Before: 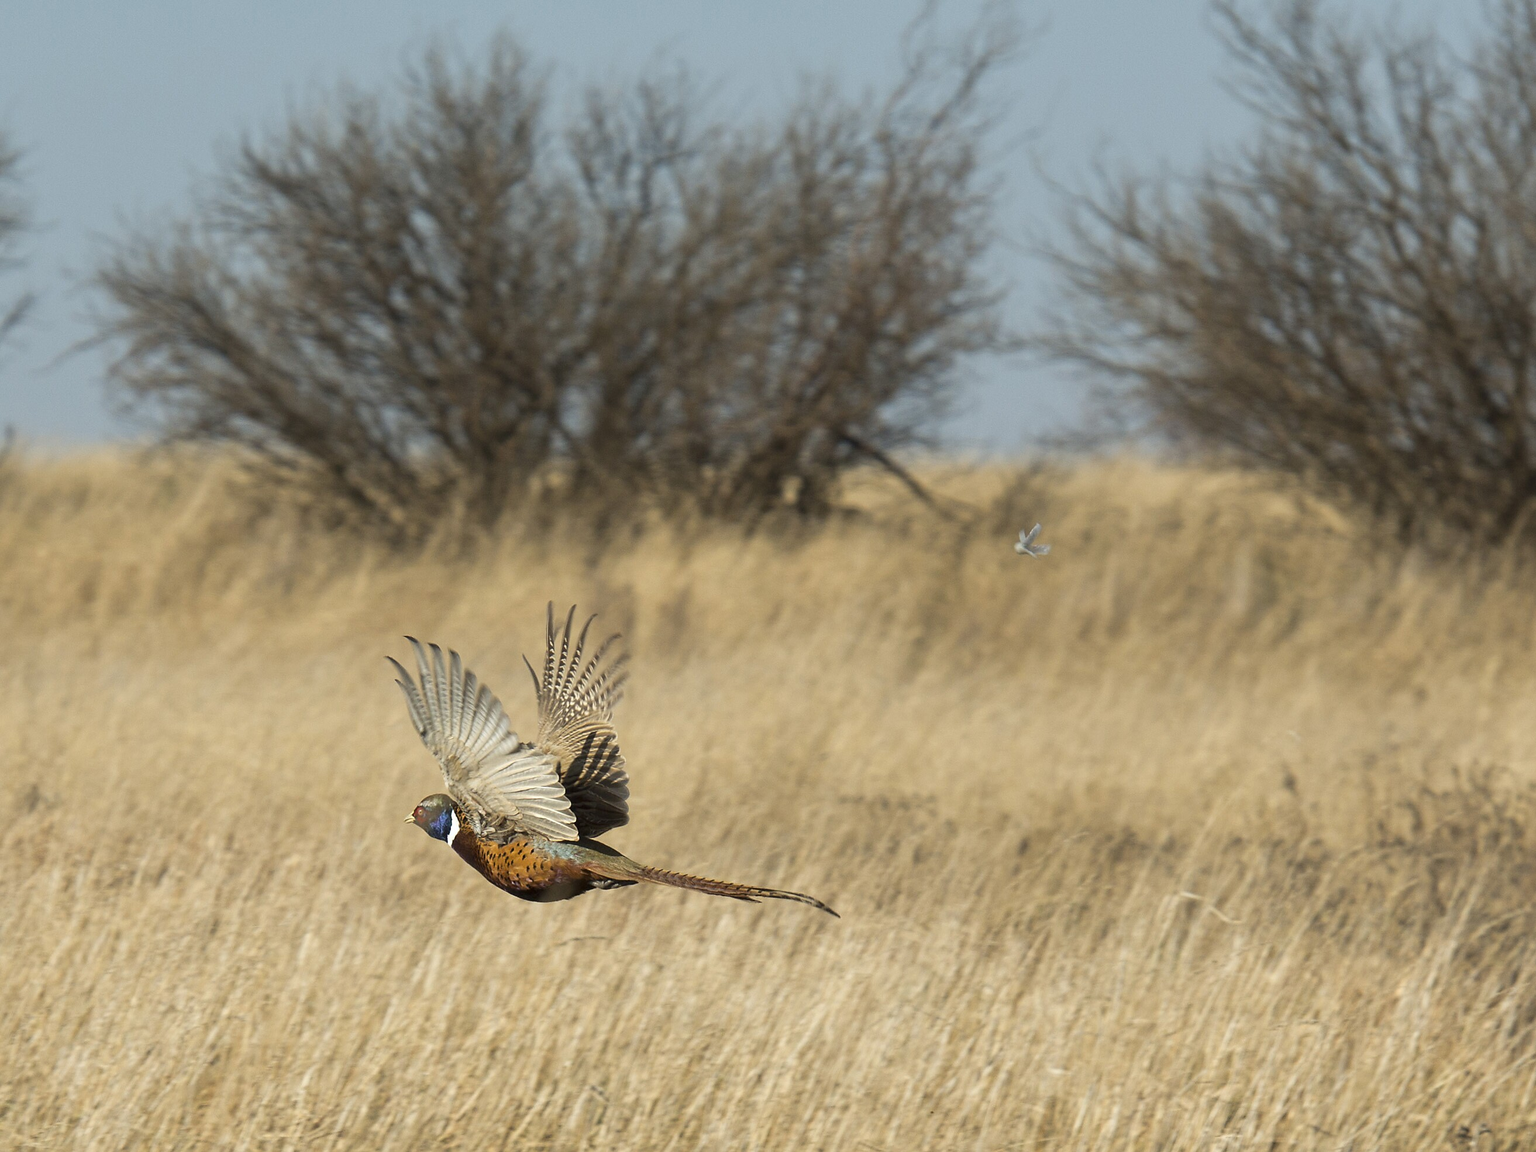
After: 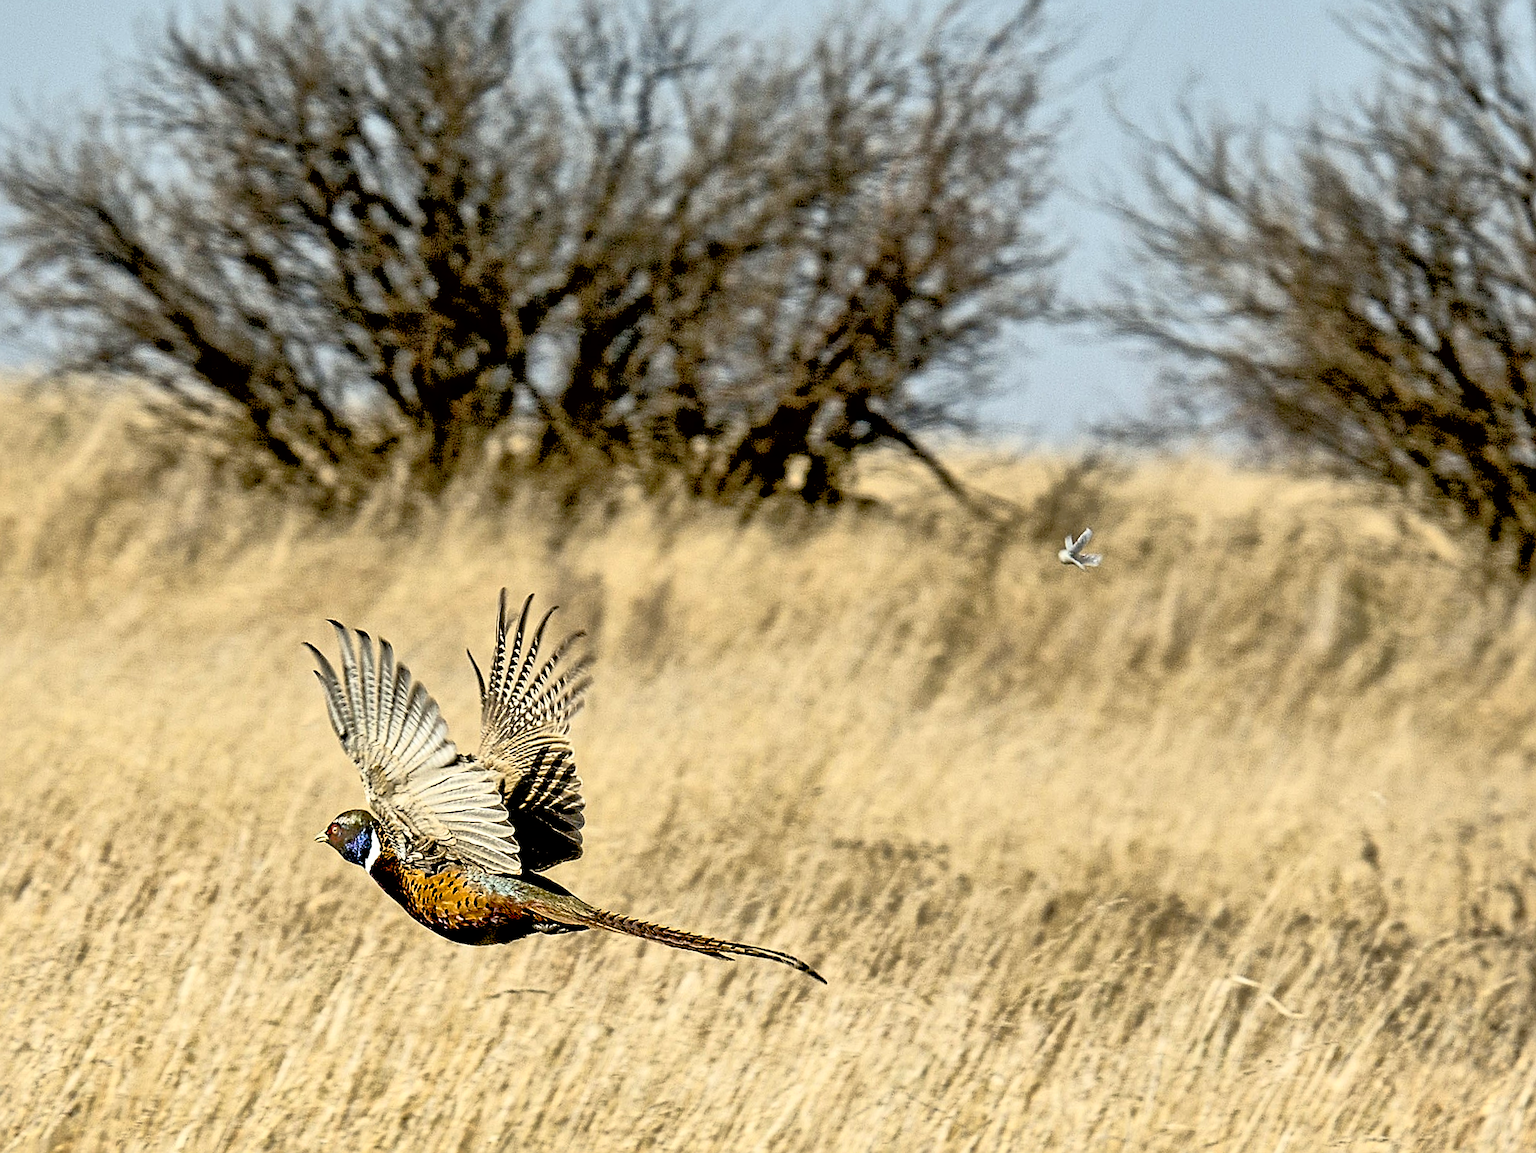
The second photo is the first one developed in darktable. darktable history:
crop and rotate: angle -3.25°, left 5.145%, top 5.18%, right 4.608%, bottom 4.493%
tone equalizer: on, module defaults
contrast brightness saturation: contrast 0.394, brightness 0.543
contrast equalizer: octaves 7, y [[0.5, 0.542, 0.583, 0.625, 0.667, 0.708], [0.5 ×6], [0.5 ×6], [0 ×6], [0 ×6]]
sharpen: on, module defaults
shadows and highlights: on, module defaults
exposure: black level correction 0.046, exposure -0.229 EV, compensate highlight preservation false
